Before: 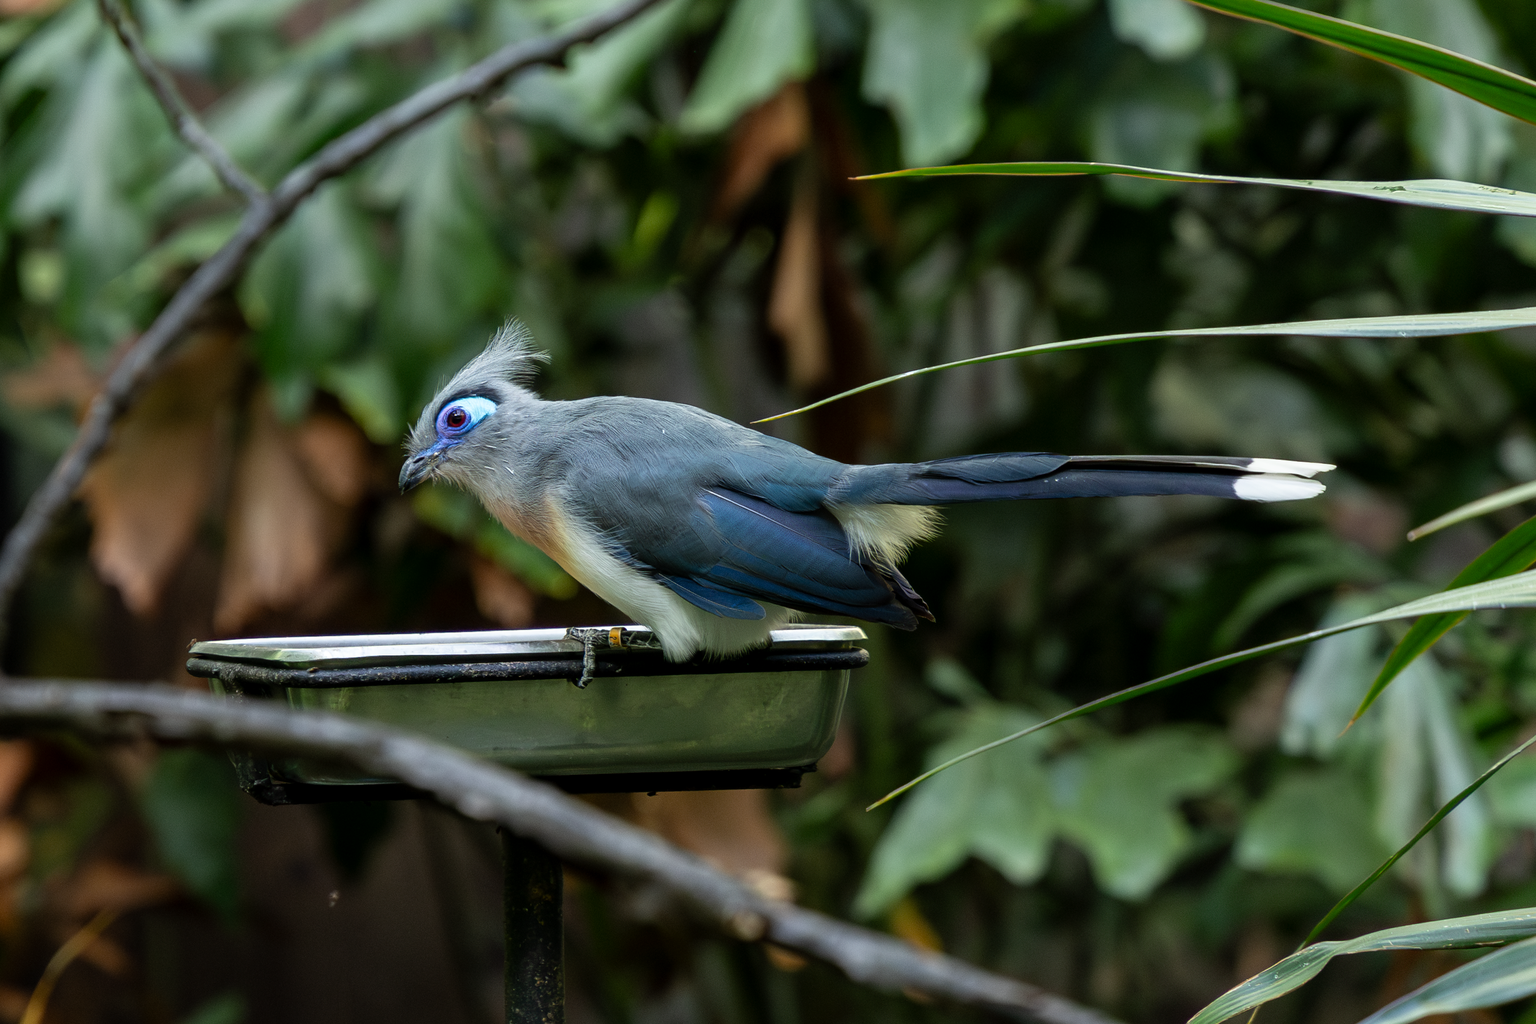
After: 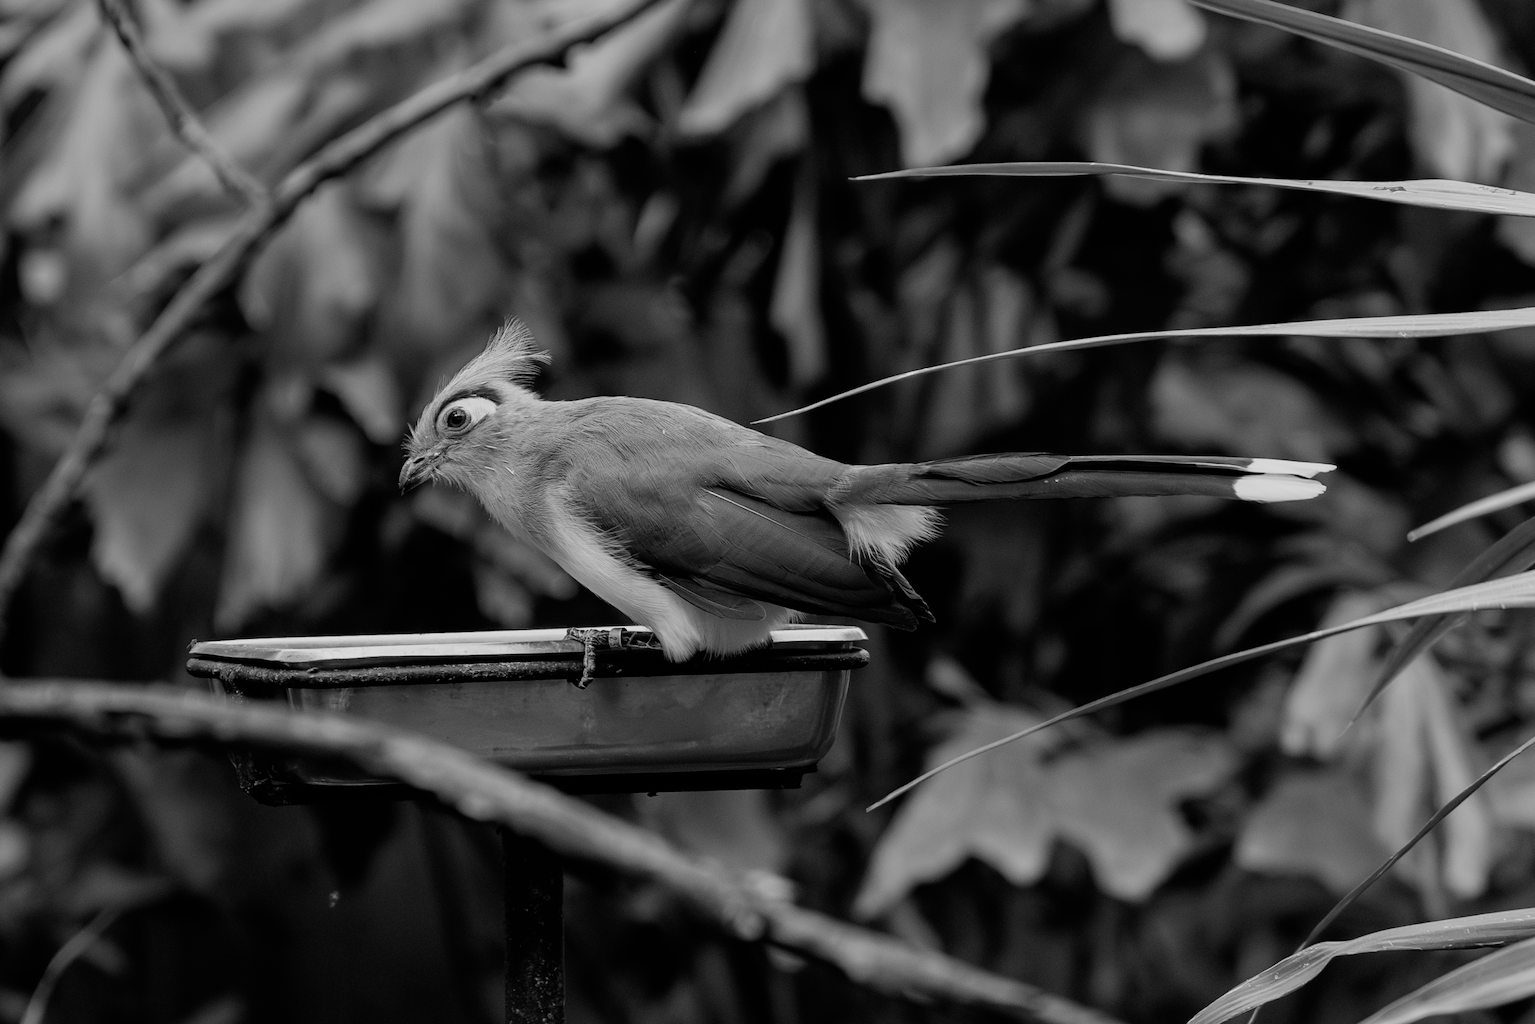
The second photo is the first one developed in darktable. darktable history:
filmic rgb: hardness 4.17
monochrome: on, module defaults
